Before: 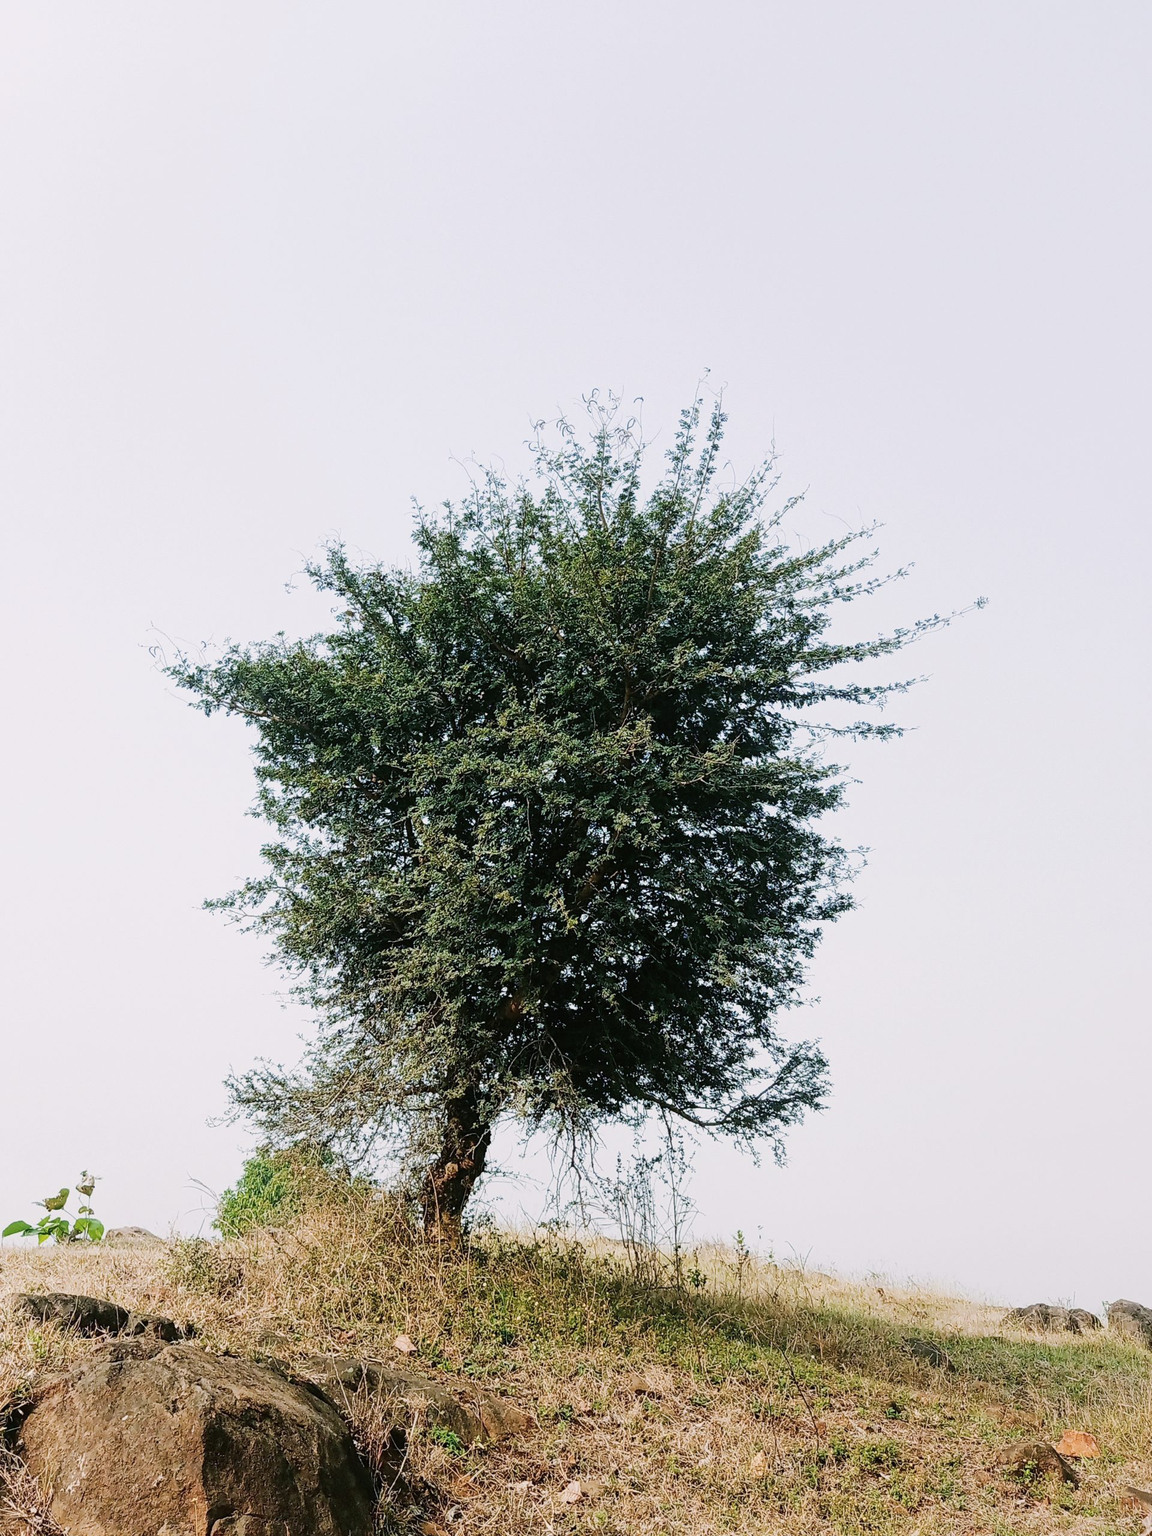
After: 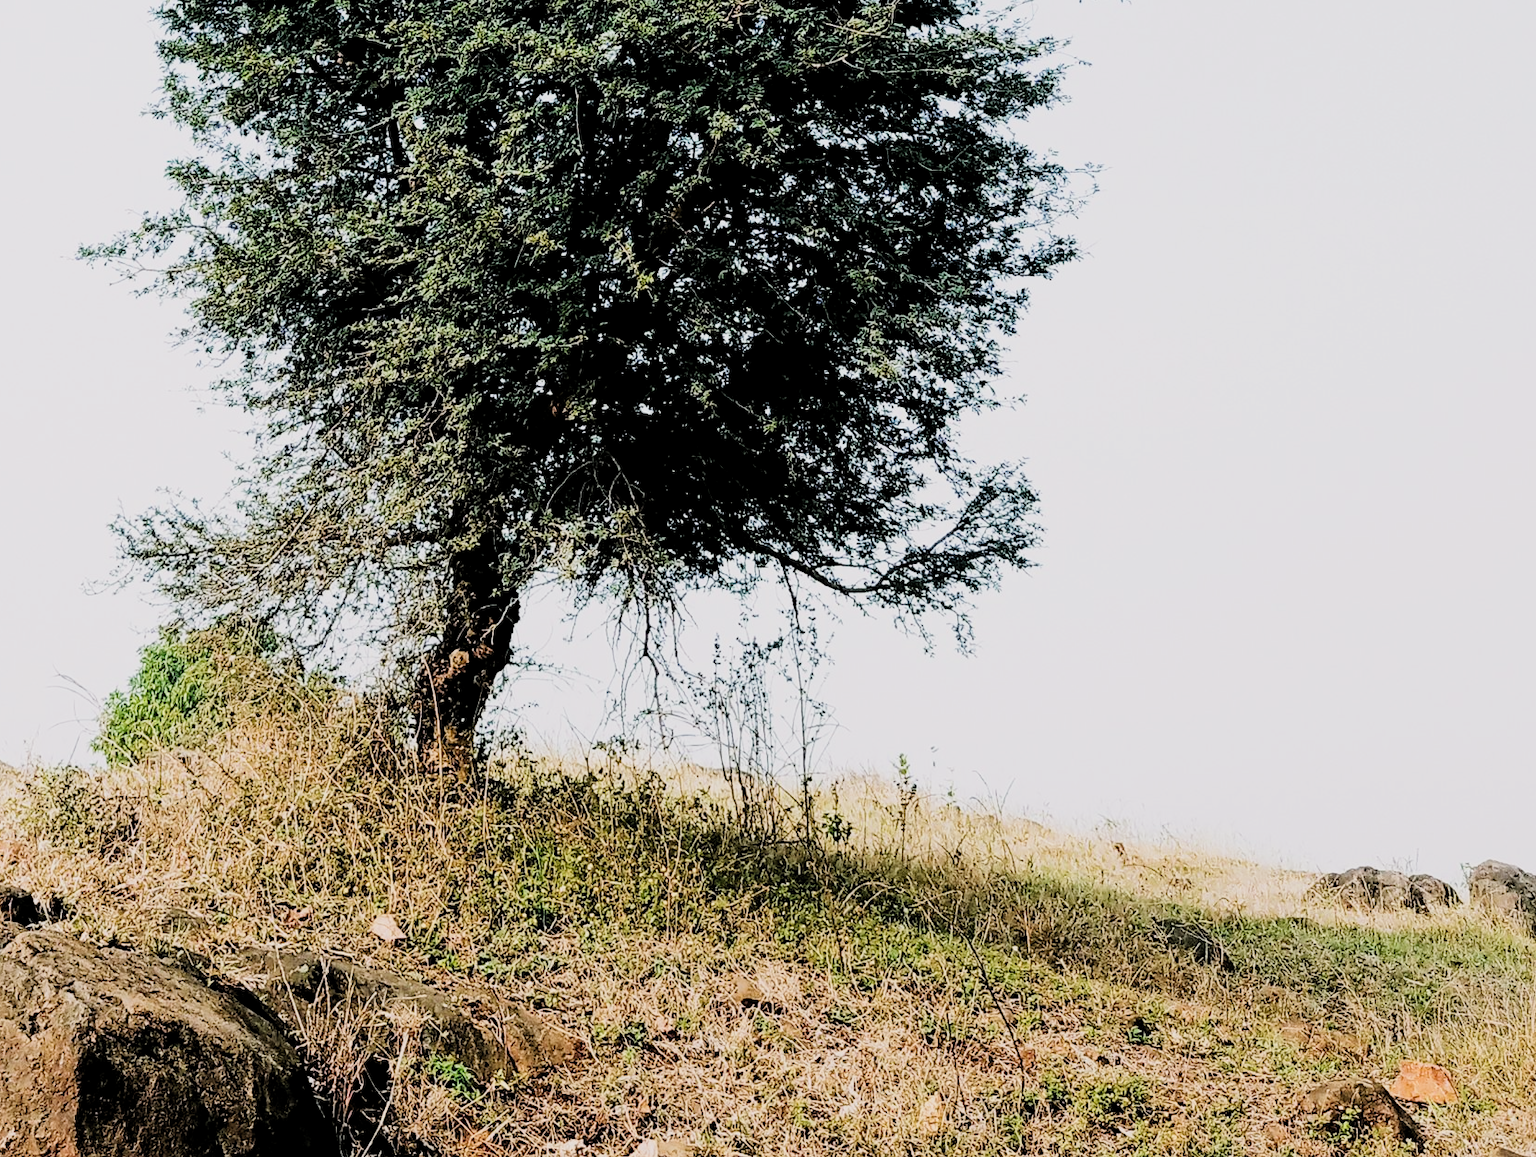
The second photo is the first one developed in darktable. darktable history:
tone curve: curves: ch0 [(0, 0.009) (0.037, 0.035) (0.131, 0.126) (0.275, 0.28) (0.476, 0.514) (0.617, 0.667) (0.704, 0.759) (0.813, 0.863) (0.911, 0.931) (0.997, 1)]; ch1 [(0, 0) (0.318, 0.271) (0.444, 0.438) (0.493, 0.496) (0.508, 0.5) (0.534, 0.535) (0.57, 0.582) (0.65, 0.664) (0.746, 0.764) (1, 1)]; ch2 [(0, 0) (0.246, 0.24) (0.36, 0.381) (0.415, 0.434) (0.476, 0.492) (0.502, 0.499) (0.522, 0.518) (0.533, 0.534) (0.586, 0.598) (0.634, 0.643) (0.706, 0.717) (0.853, 0.83) (1, 0.951)], preserve colors none
crop and rotate: left 13.284%, top 48.232%, bottom 2.779%
filmic rgb: black relative exposure -5.13 EV, white relative exposure 4 EV, hardness 2.88, contrast 1.191, iterations of high-quality reconstruction 0
levels: levels [0.018, 0.493, 1]
